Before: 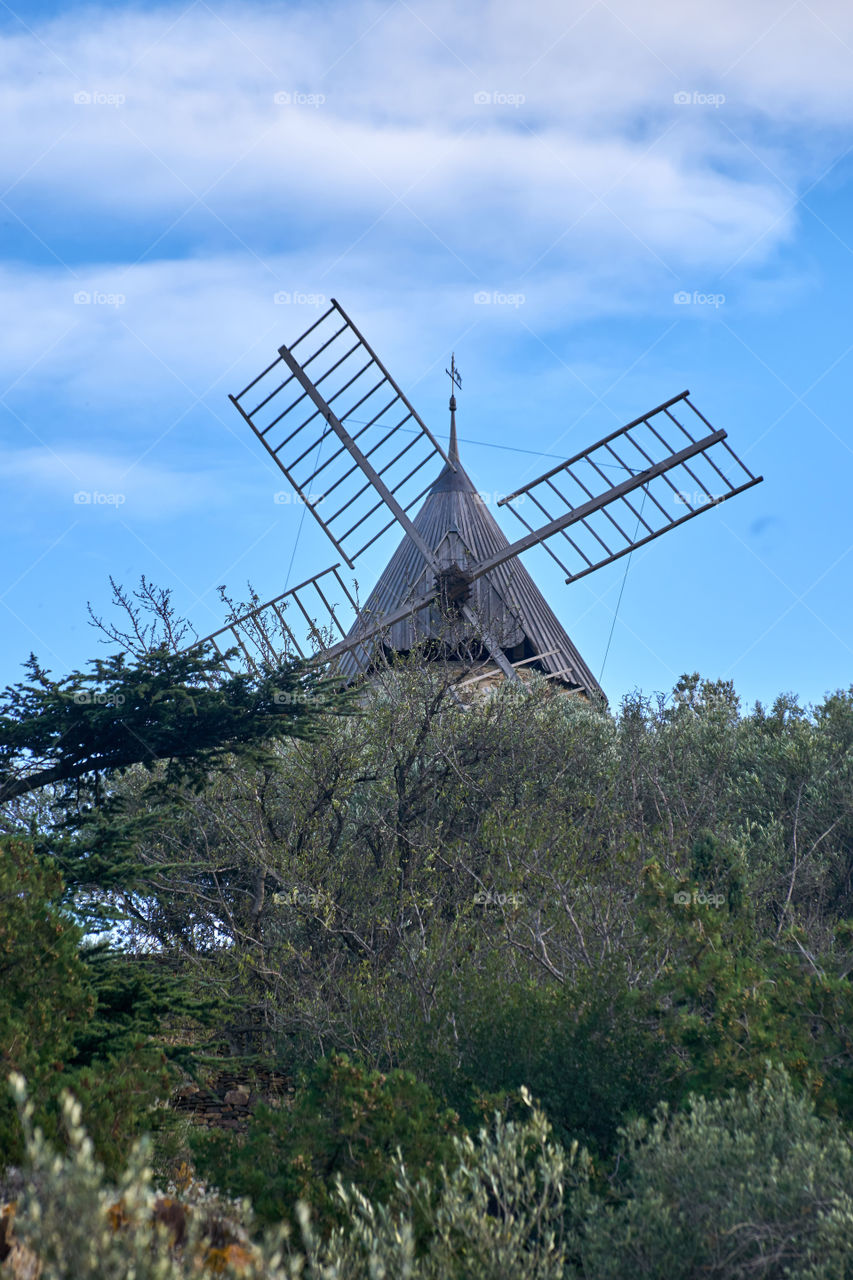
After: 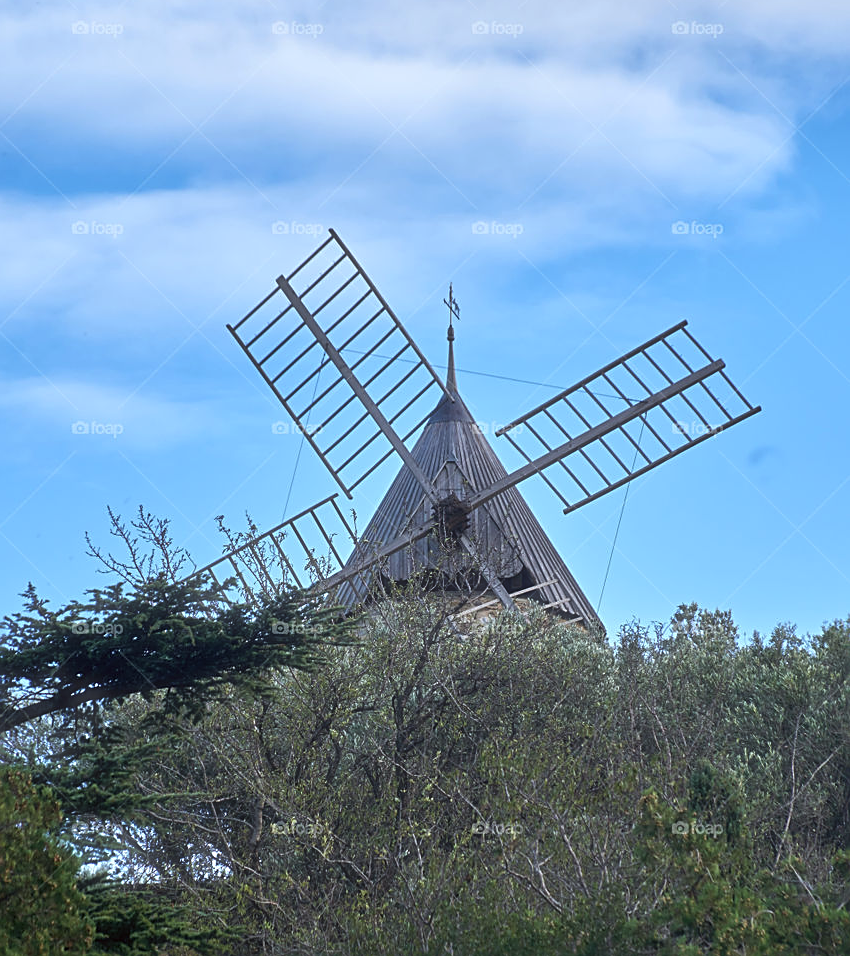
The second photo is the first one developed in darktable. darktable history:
crop: left 0.293%, top 5.483%, bottom 19.755%
sharpen: amount 0.558
haze removal: strength -0.108, compatibility mode true
color correction: highlights a* -2.76, highlights b* -2.07, shadows a* 2.03, shadows b* 2.82
